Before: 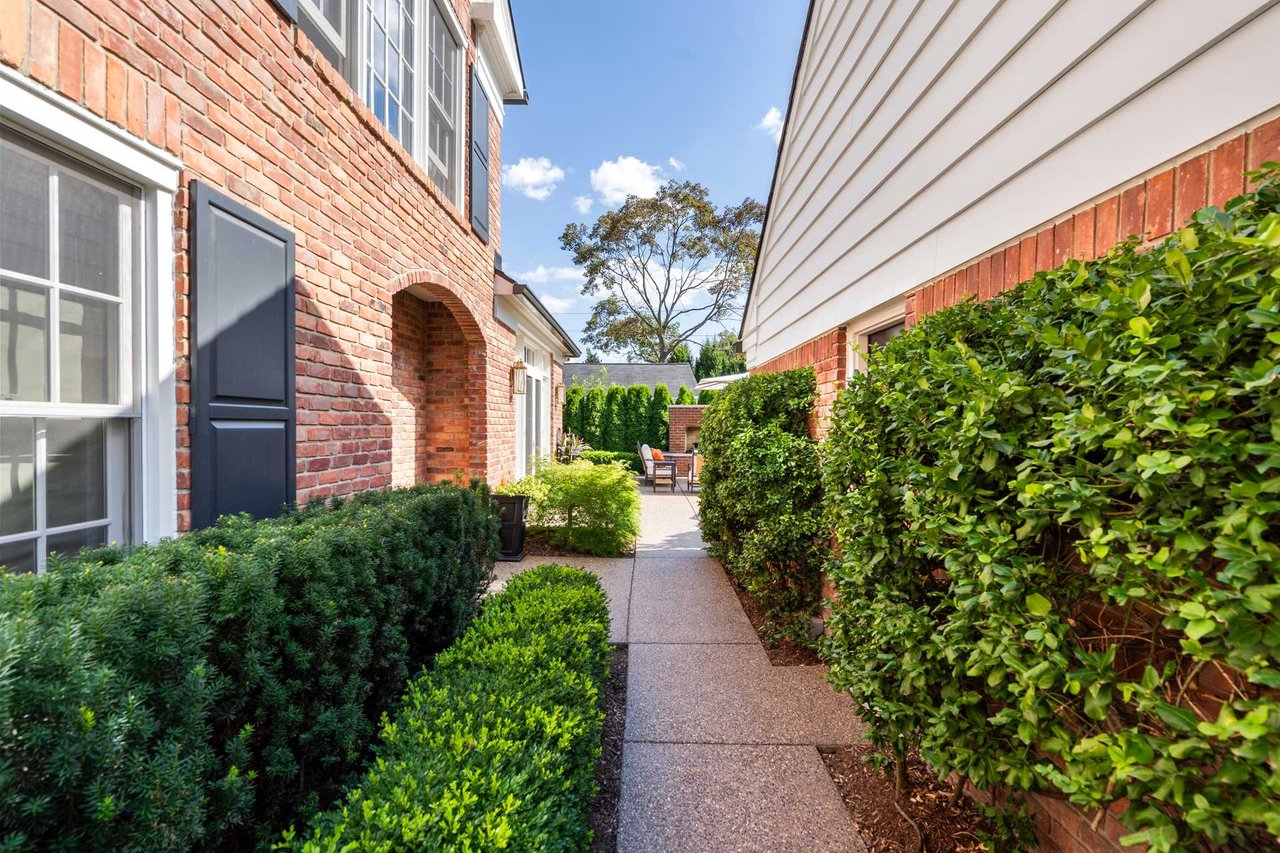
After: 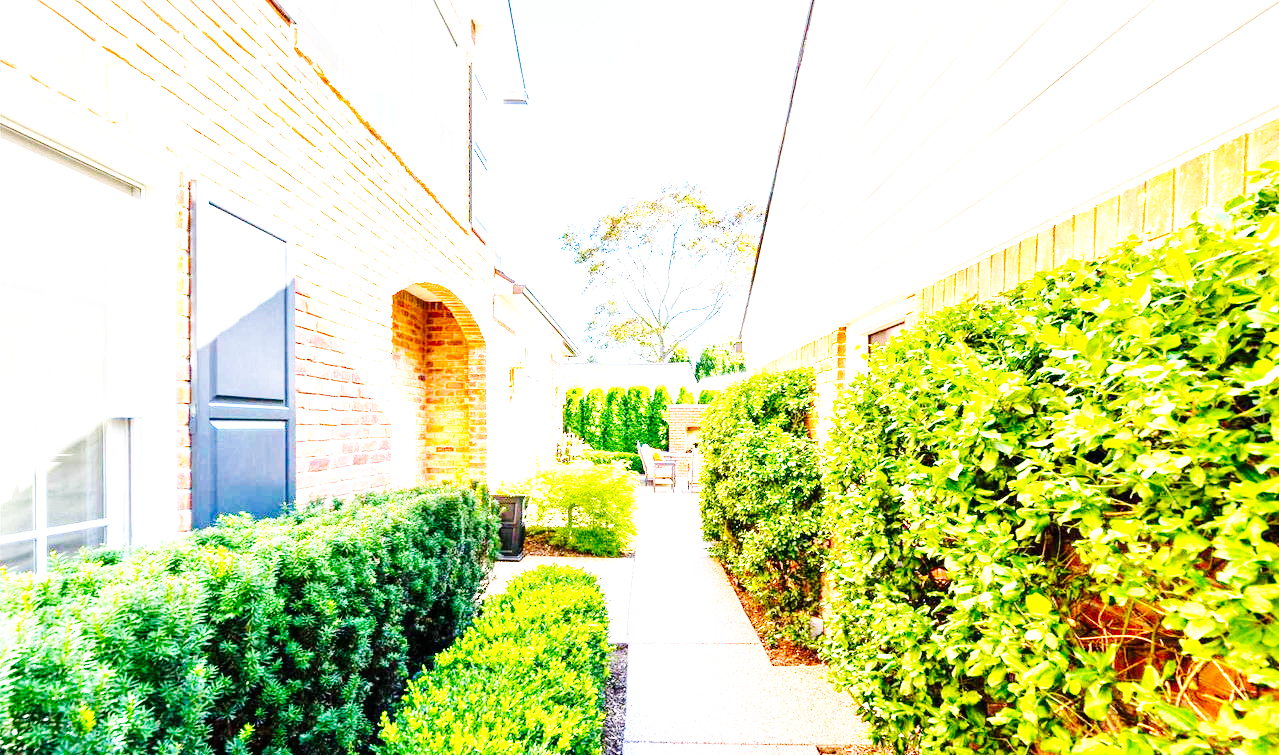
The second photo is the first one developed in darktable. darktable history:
exposure: exposure 2.211 EV, compensate highlight preservation false
color balance rgb: shadows lift › luminance -7.987%, shadows lift › chroma 2.307%, shadows lift › hue 164.25°, perceptual saturation grading › global saturation 29.574%
base curve: curves: ch0 [(0, 0) (0, 0) (0.002, 0.001) (0.008, 0.003) (0.019, 0.011) (0.037, 0.037) (0.064, 0.11) (0.102, 0.232) (0.152, 0.379) (0.216, 0.524) (0.296, 0.665) (0.394, 0.789) (0.512, 0.881) (0.651, 0.945) (0.813, 0.986) (1, 1)], preserve colors none
crop and rotate: top 0%, bottom 11.382%
